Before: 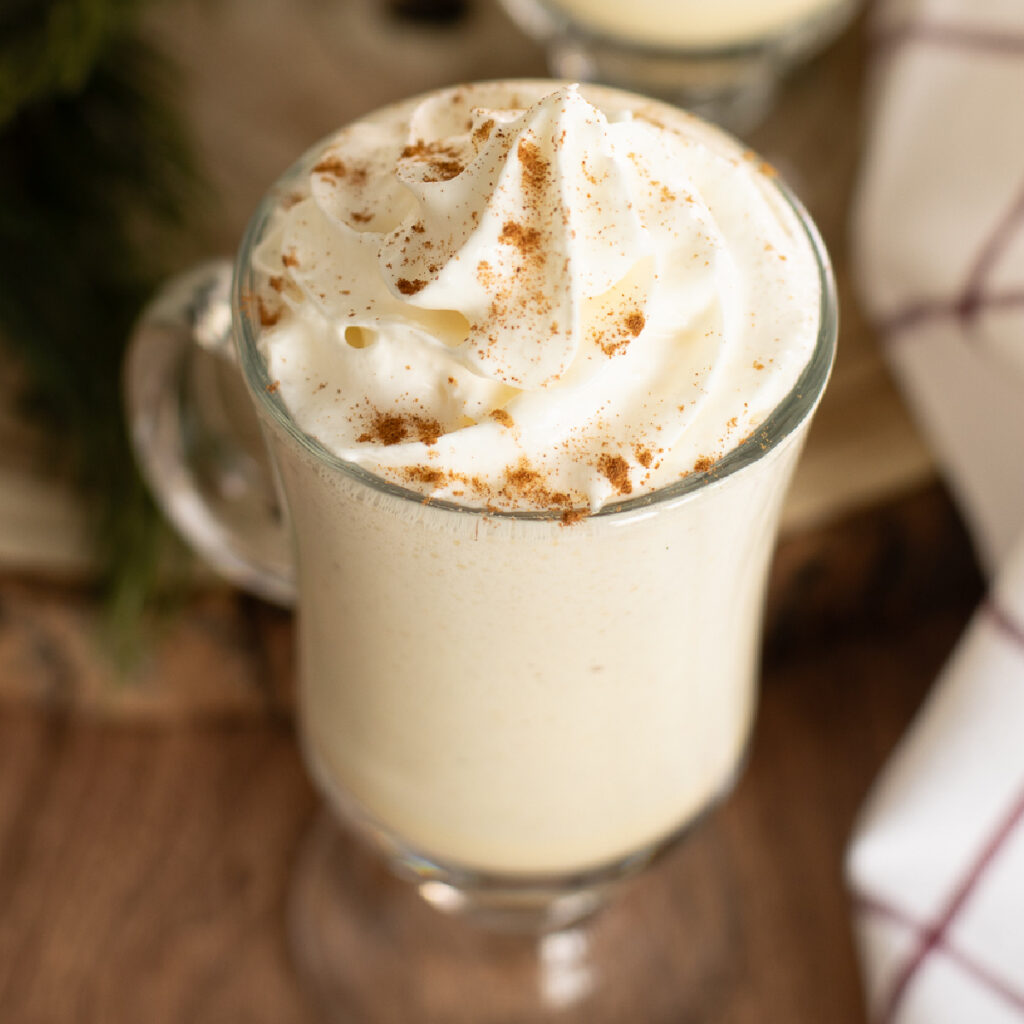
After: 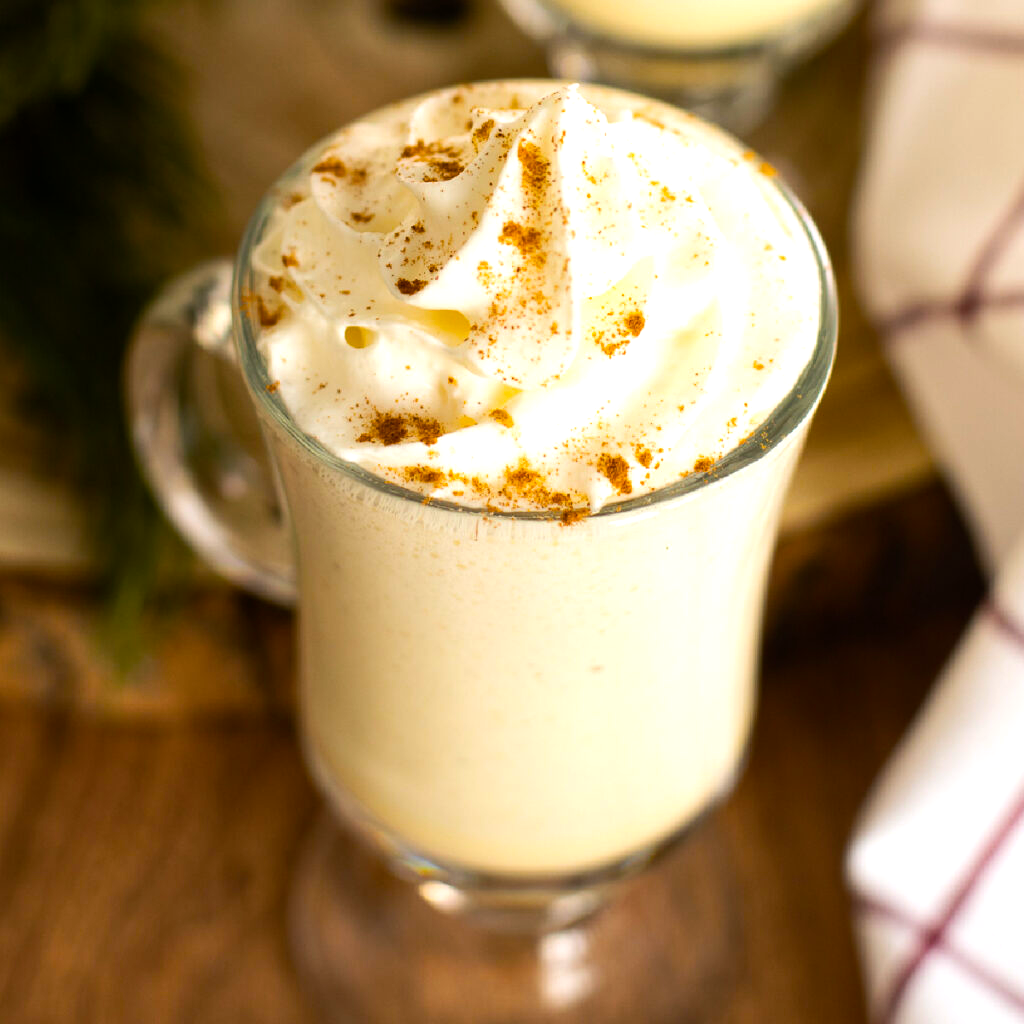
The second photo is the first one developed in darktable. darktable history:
tone equalizer: -8 EV -0.417 EV, -7 EV -0.389 EV, -6 EV -0.333 EV, -5 EV -0.222 EV, -3 EV 0.222 EV, -2 EV 0.333 EV, -1 EV 0.389 EV, +0 EV 0.417 EV, edges refinement/feathering 500, mask exposure compensation -1.57 EV, preserve details no
color balance rgb: linear chroma grading › global chroma 15%, perceptual saturation grading › global saturation 30%
tone curve: curves: ch0 [(0, 0) (0.003, 0.003) (0.011, 0.011) (0.025, 0.025) (0.044, 0.044) (0.069, 0.069) (0.1, 0.099) (0.136, 0.135) (0.177, 0.176) (0.224, 0.223) (0.277, 0.275) (0.335, 0.333) (0.399, 0.396) (0.468, 0.465) (0.543, 0.546) (0.623, 0.625) (0.709, 0.711) (0.801, 0.802) (0.898, 0.898) (1, 1)], preserve colors none
